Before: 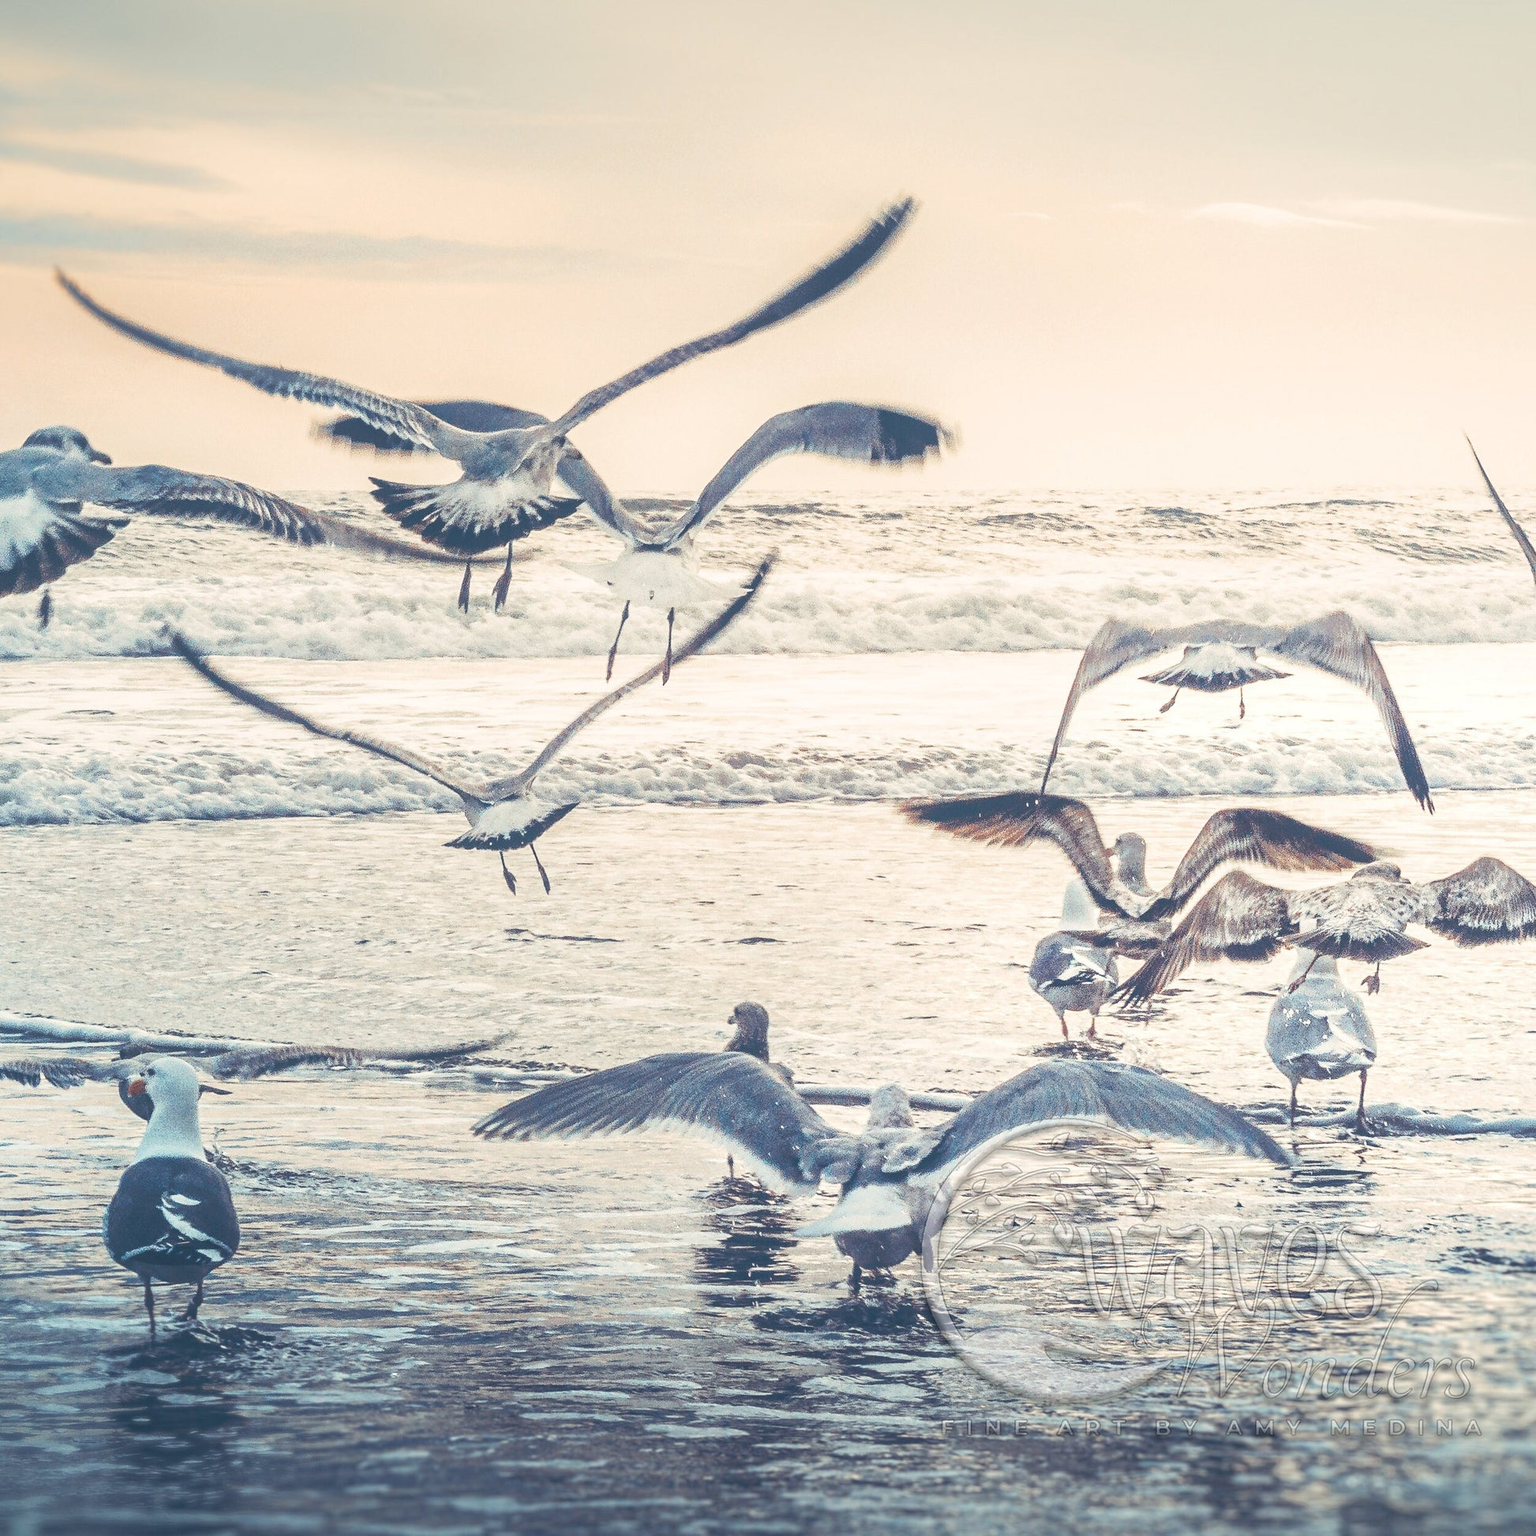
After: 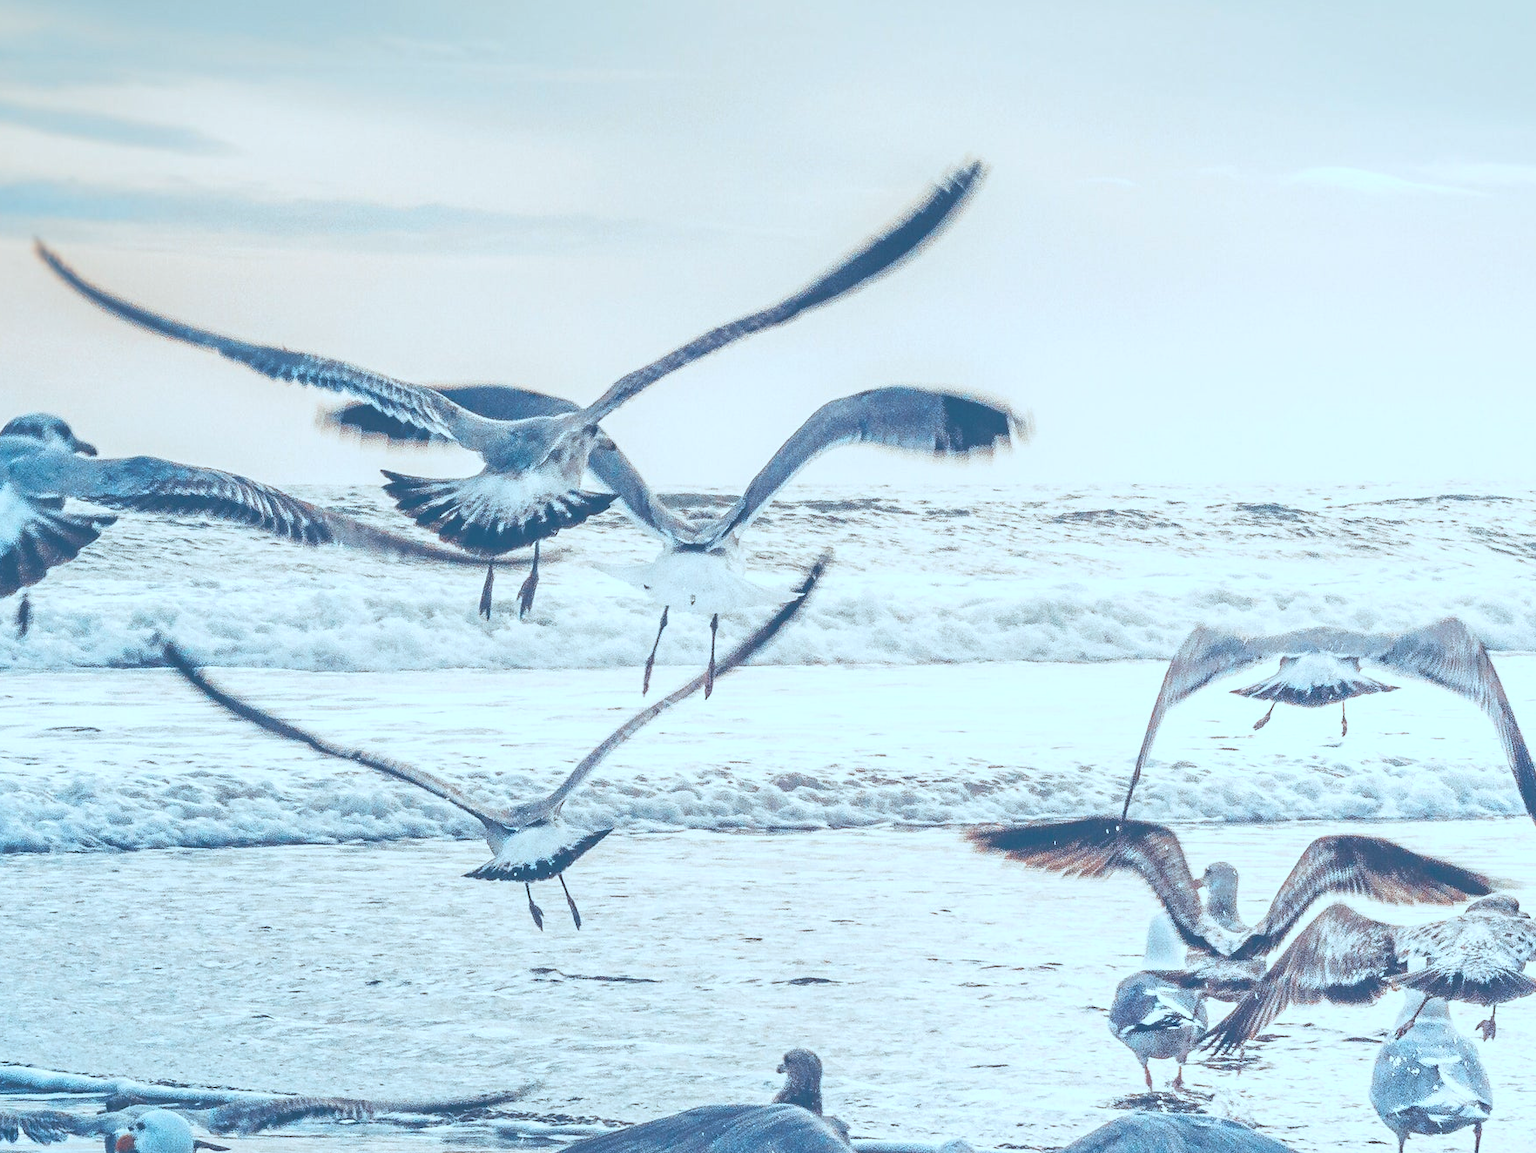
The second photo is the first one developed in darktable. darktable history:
color correction: highlights a* -9.67, highlights b* -21.08
tone equalizer: -7 EV 0.148 EV, -6 EV 0.598 EV, -5 EV 1.15 EV, -4 EV 1.35 EV, -3 EV 1.16 EV, -2 EV 0.6 EV, -1 EV 0.147 EV
crop: left 1.58%, top 3.368%, right 7.723%, bottom 28.498%
